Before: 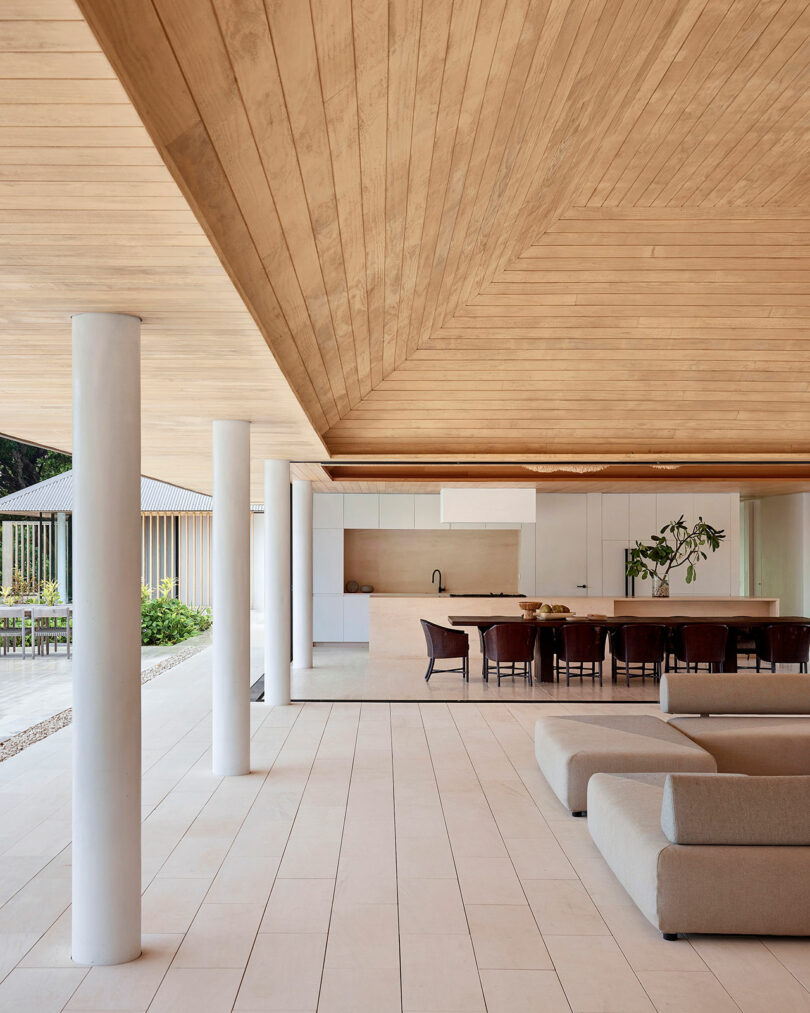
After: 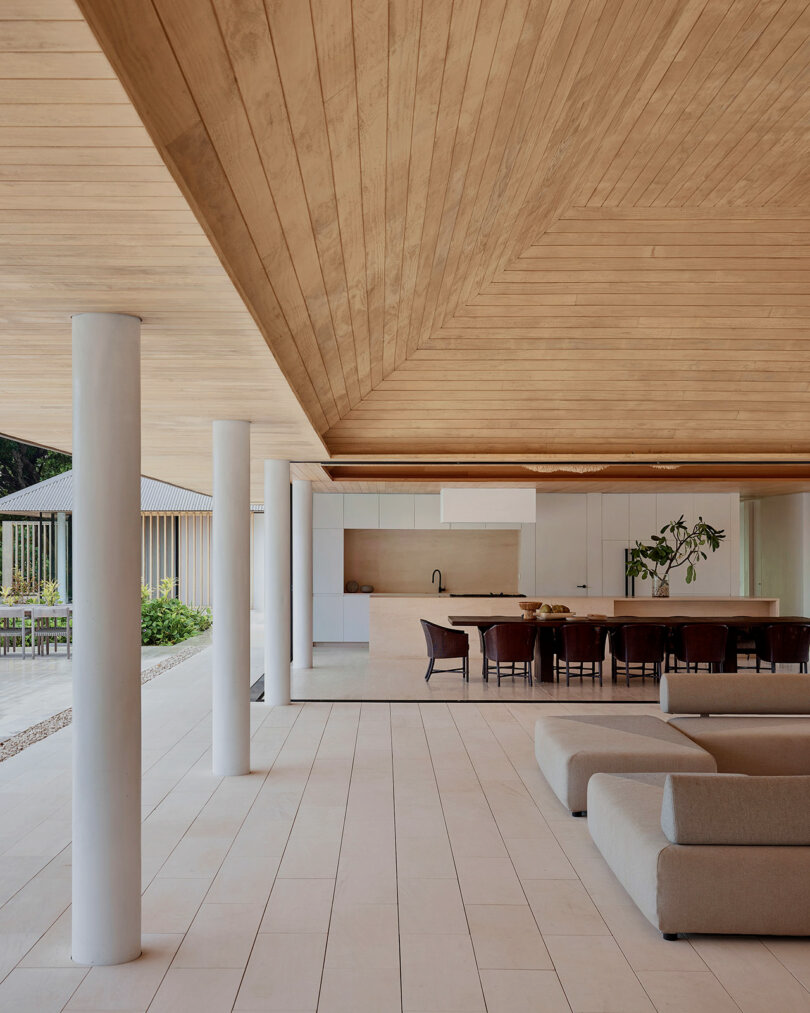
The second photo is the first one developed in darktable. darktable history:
exposure: exposure -0.465 EV, compensate exposure bias true, compensate highlight preservation false
